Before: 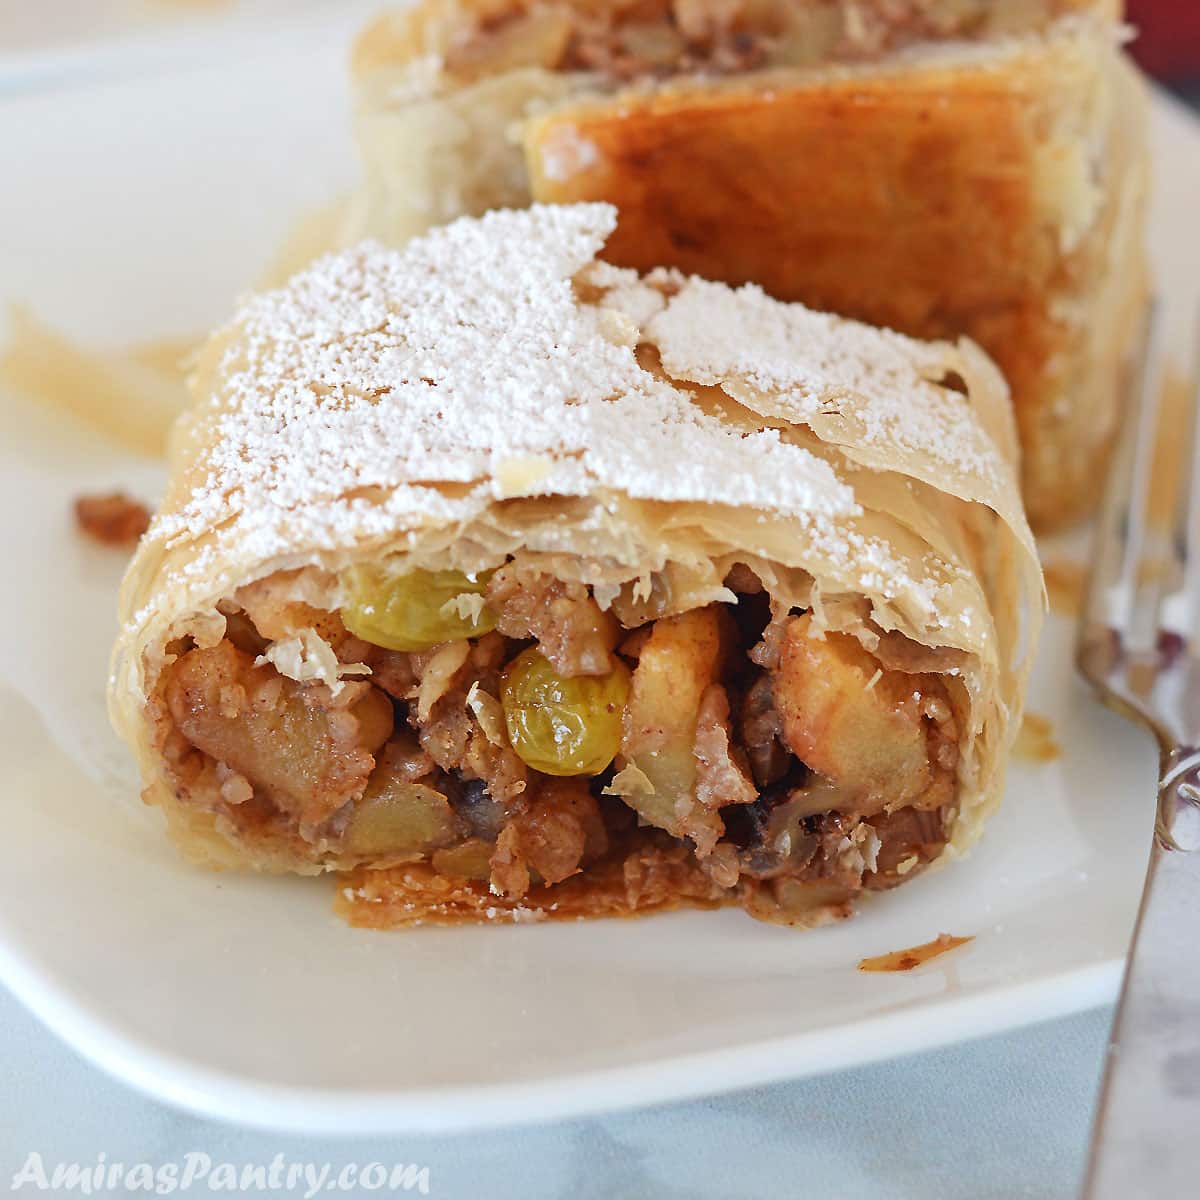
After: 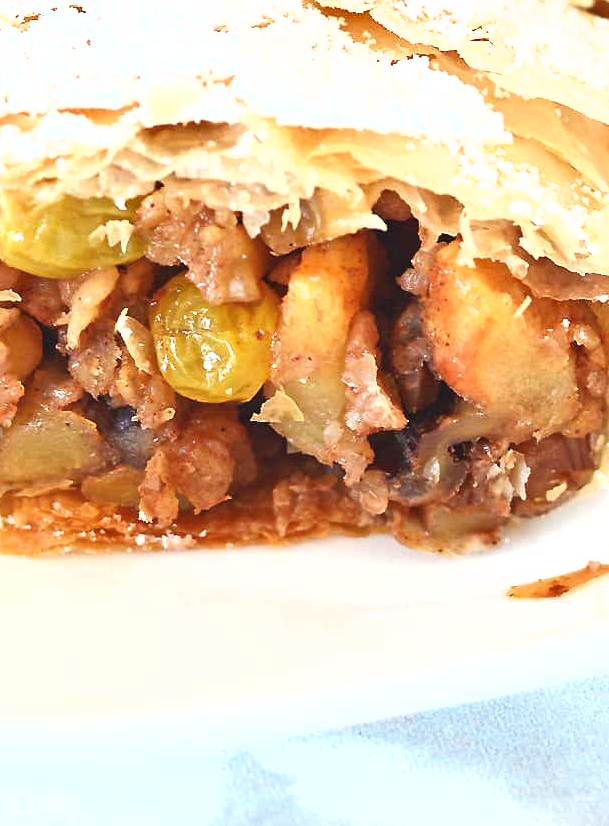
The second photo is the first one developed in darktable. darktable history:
exposure: black level correction -0.002, exposure 1.111 EV, compensate exposure bias true, compensate highlight preservation false
crop and rotate: left 29.324%, top 31.118%, right 19.846%
shadows and highlights: shadows 51.77, highlights -28.37, soften with gaussian
